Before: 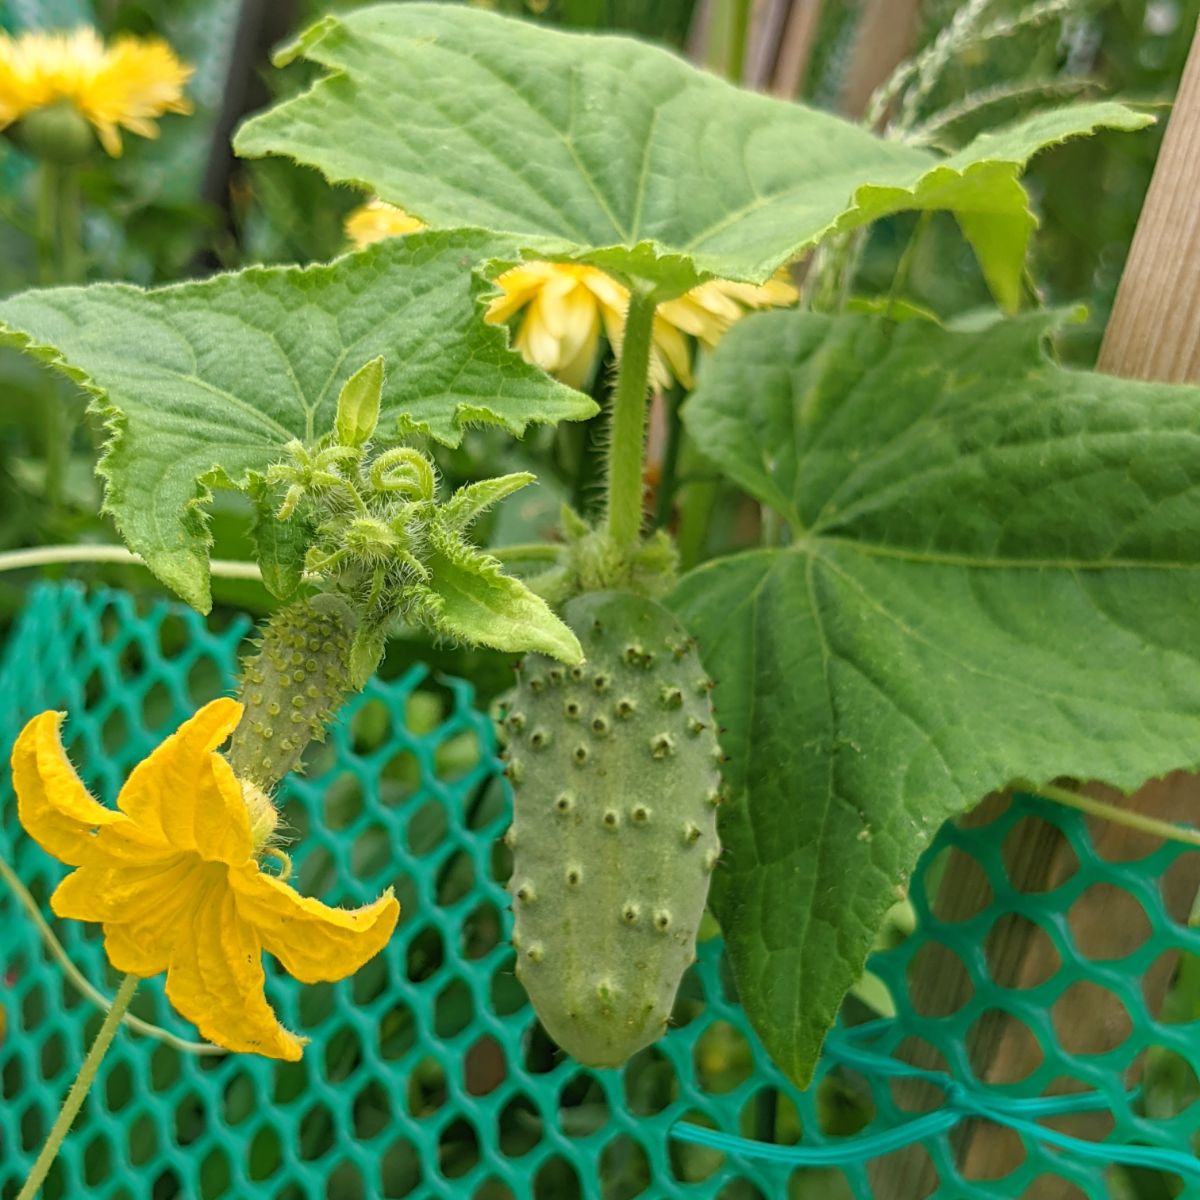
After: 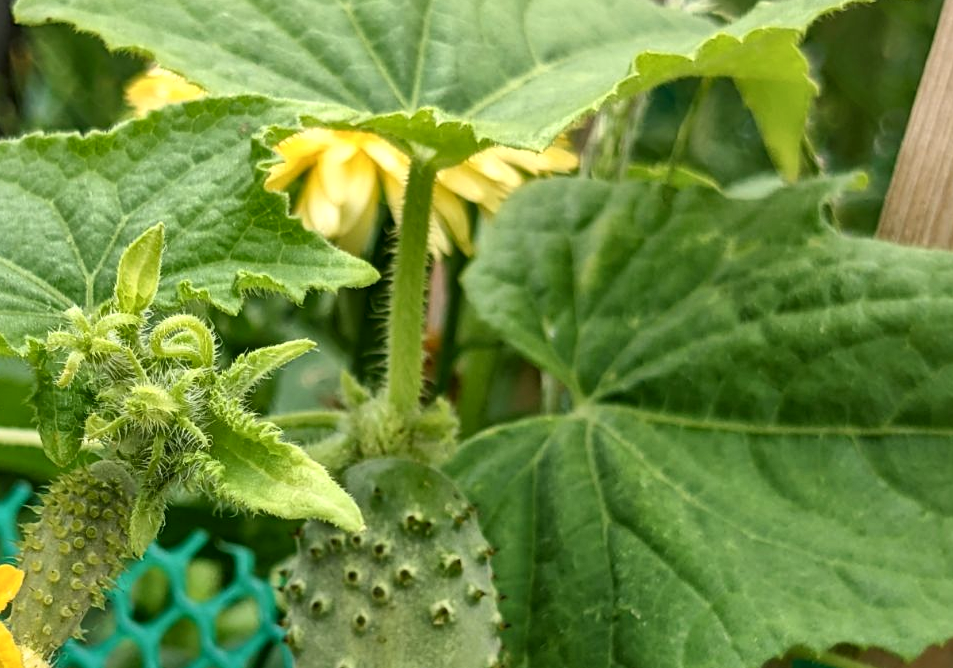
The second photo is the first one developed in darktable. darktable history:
local contrast: mode bilateral grid, contrast 20, coarseness 50, detail 171%, midtone range 0.2
crop: left 18.38%, top 11.092%, right 2.134%, bottom 33.217%
